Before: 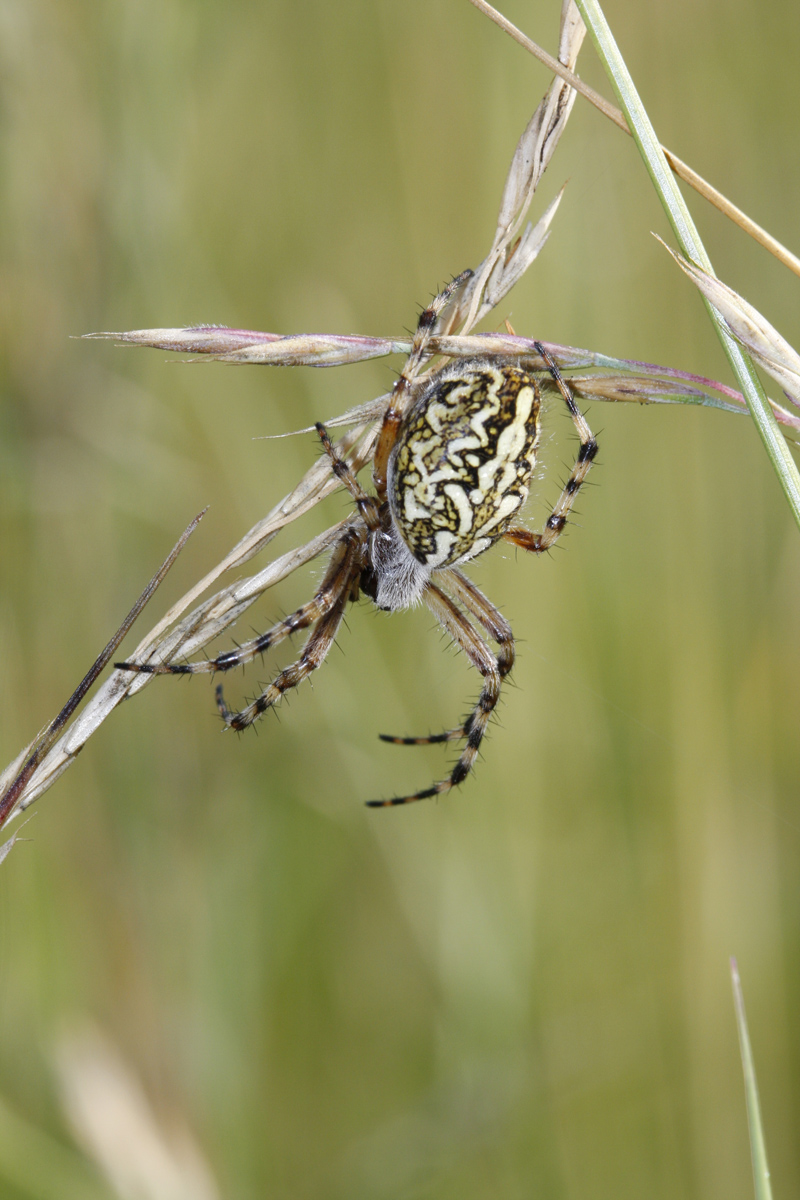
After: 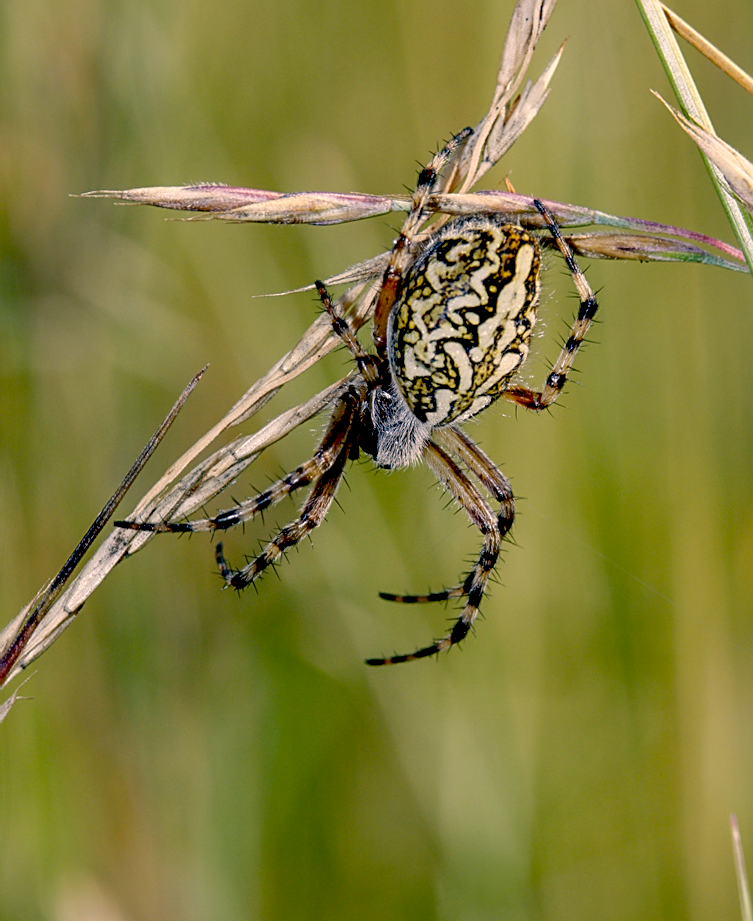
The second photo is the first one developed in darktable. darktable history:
exposure: black level correction 0.044, exposure -0.231 EV, compensate exposure bias true, compensate highlight preservation false
sharpen: on, module defaults
crop and rotate: angle 0.069°, top 11.835%, right 5.691%, bottom 11.26%
color correction: highlights a* 10.34, highlights b* 14.56, shadows a* -9.56, shadows b* -15.05
local contrast: detail 130%
